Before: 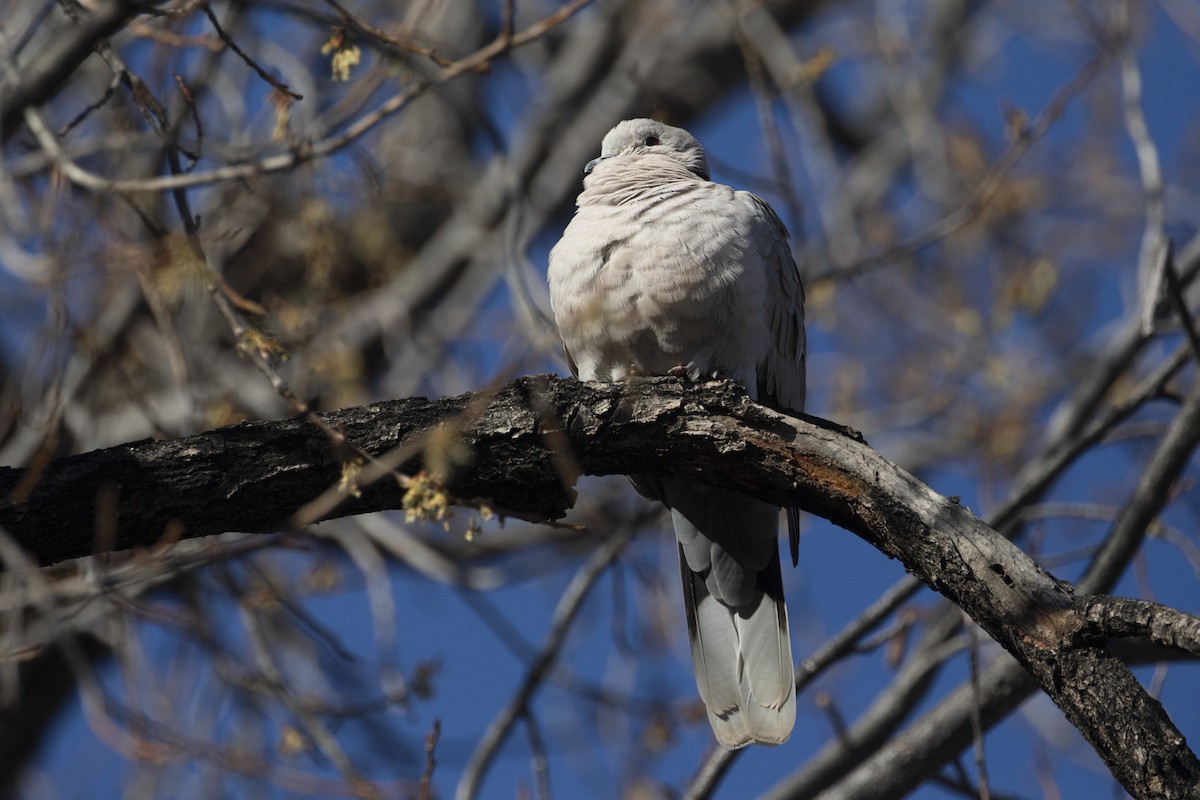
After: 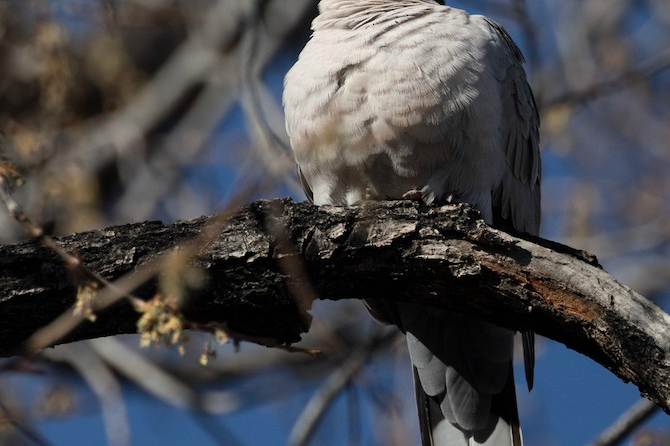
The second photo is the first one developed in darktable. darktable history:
crop and rotate: left 22.13%, top 22.054%, right 22.026%, bottom 22.102%
shadows and highlights: shadows 20.91, highlights -82.73, soften with gaussian
color correction: saturation 0.85
